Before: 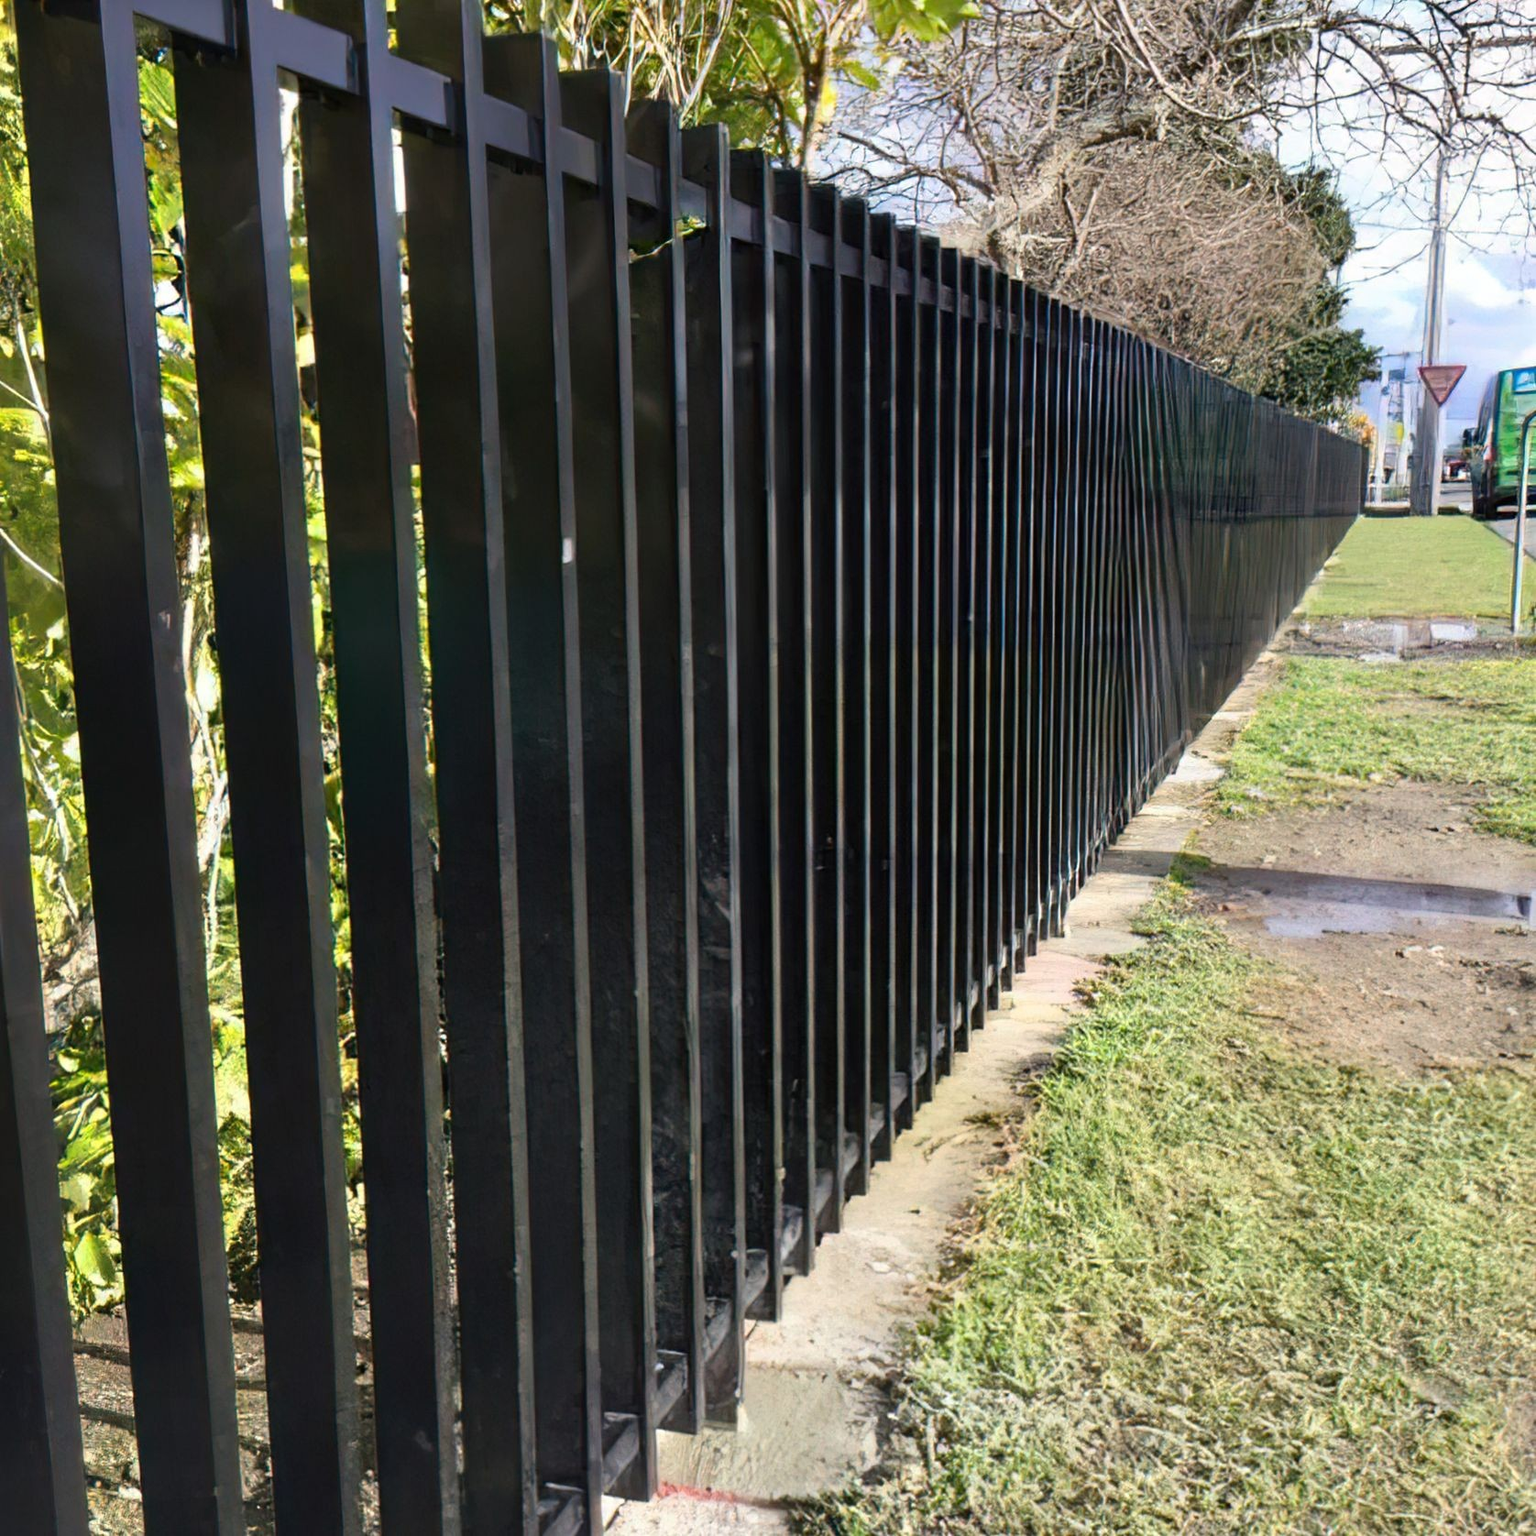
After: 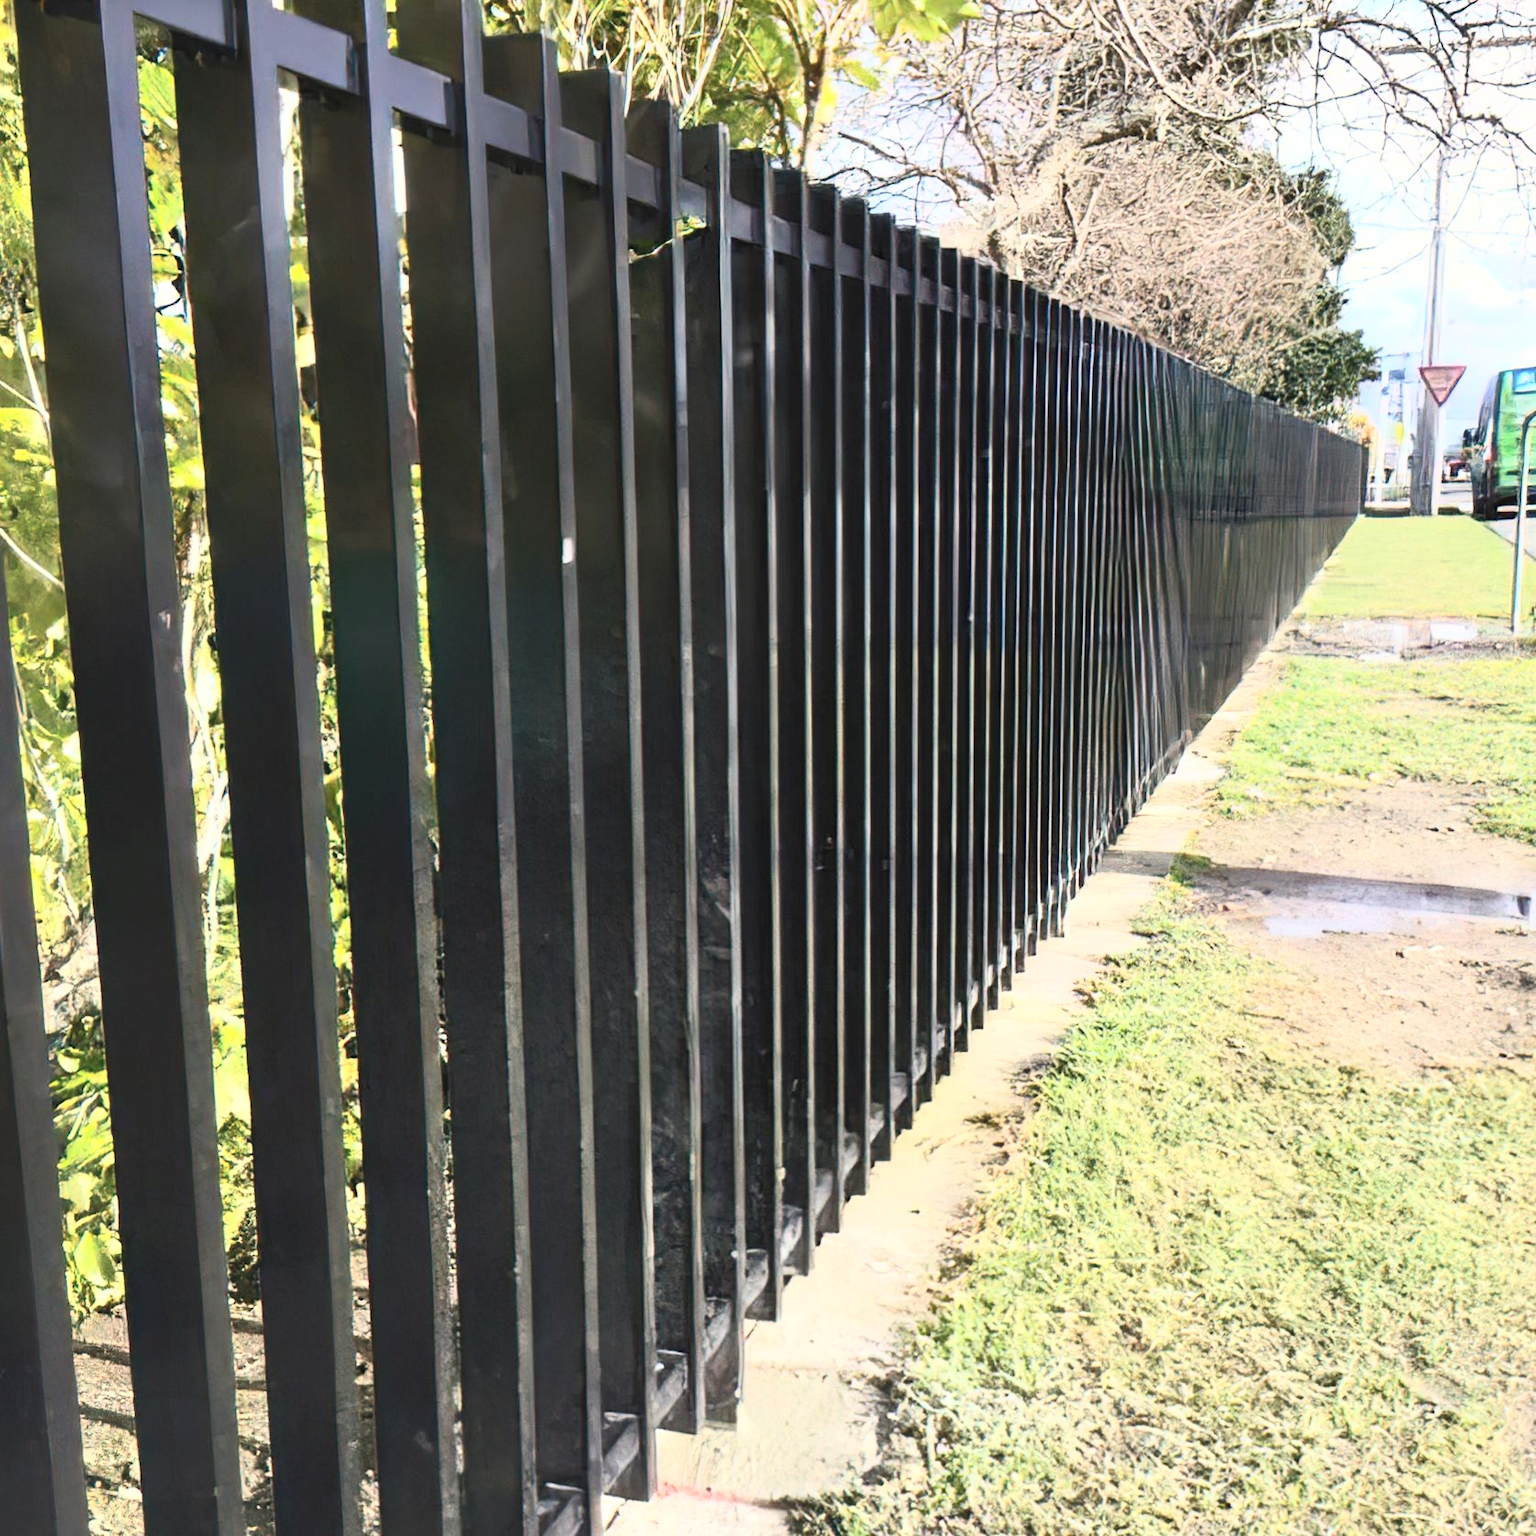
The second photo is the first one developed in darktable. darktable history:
contrast brightness saturation: contrast 0.39, brightness 0.53
white balance: red 1.009, blue 0.985
